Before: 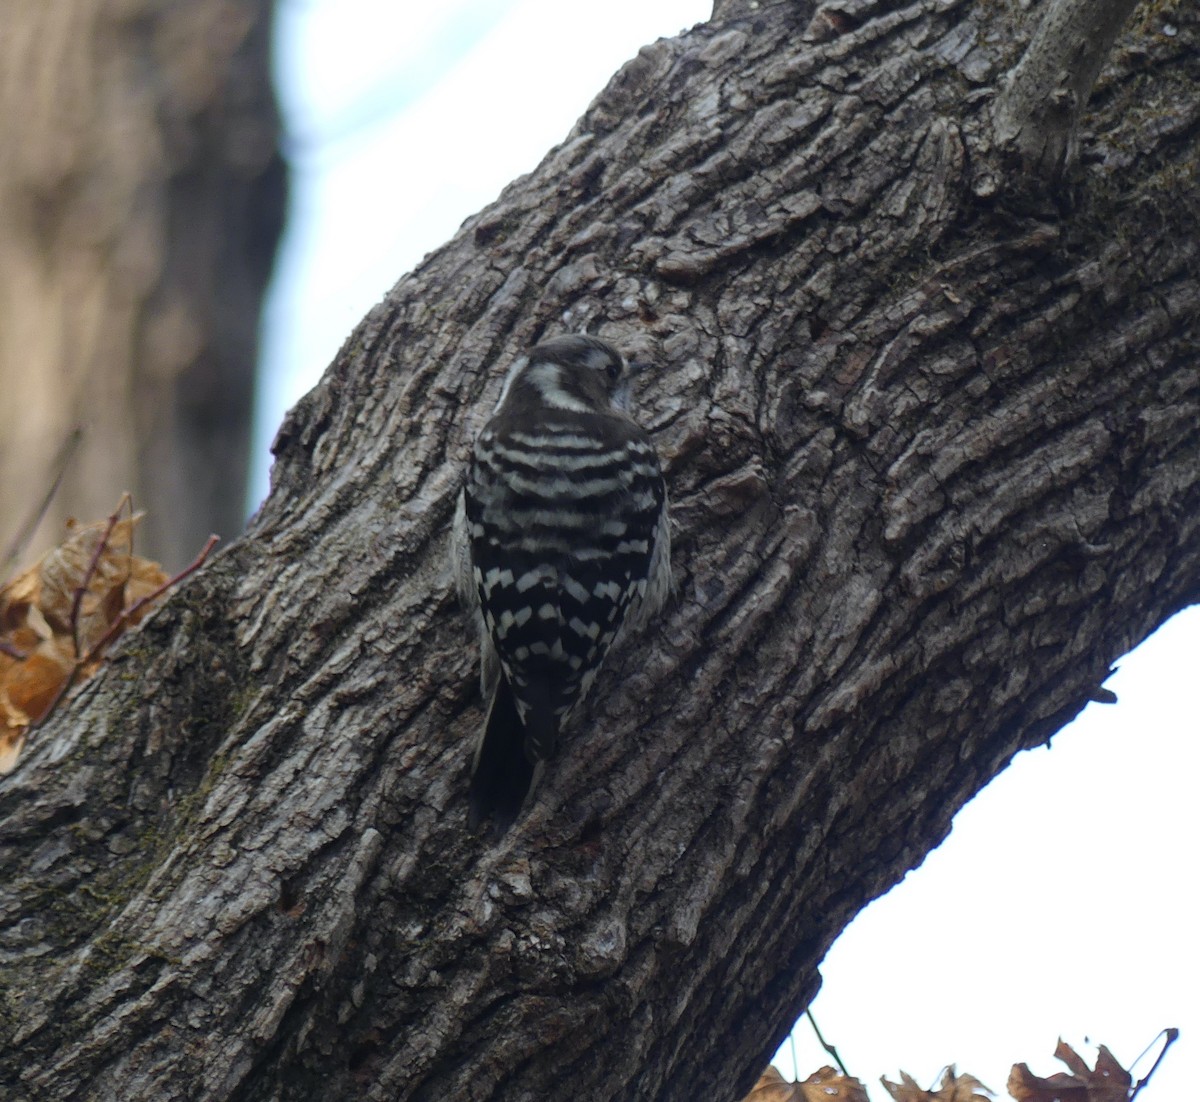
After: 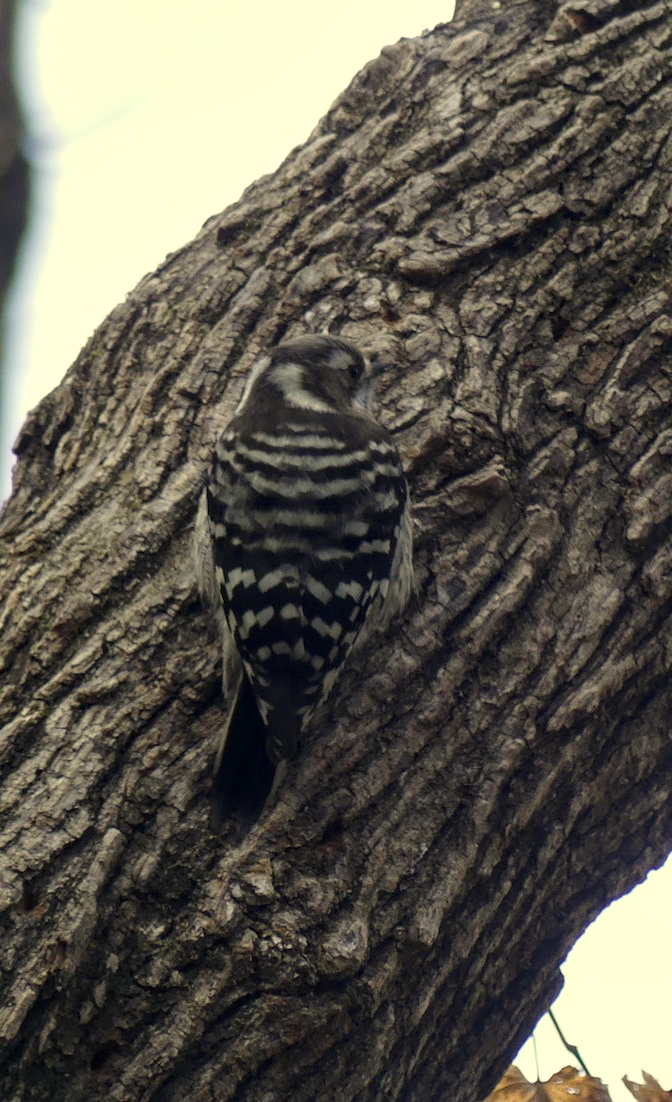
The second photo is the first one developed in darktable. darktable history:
color correction: highlights a* 2.7, highlights b* 22.72
crop: left 21.564%, right 22.392%
local contrast: highlights 89%, shadows 78%
